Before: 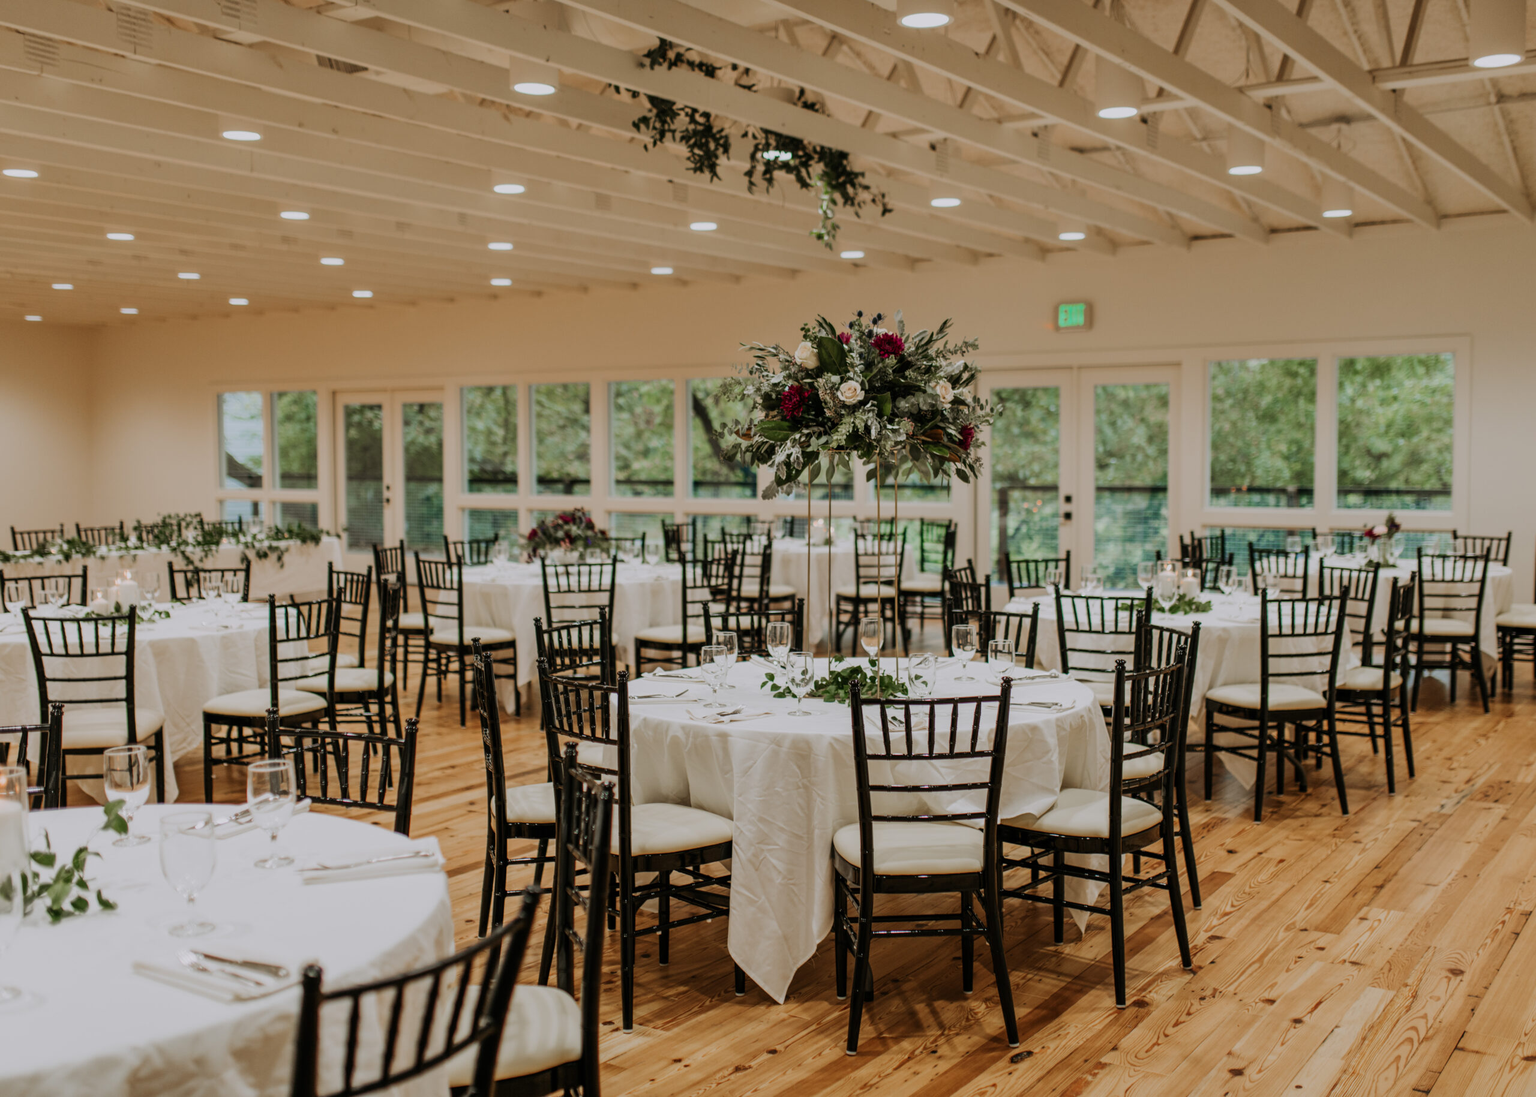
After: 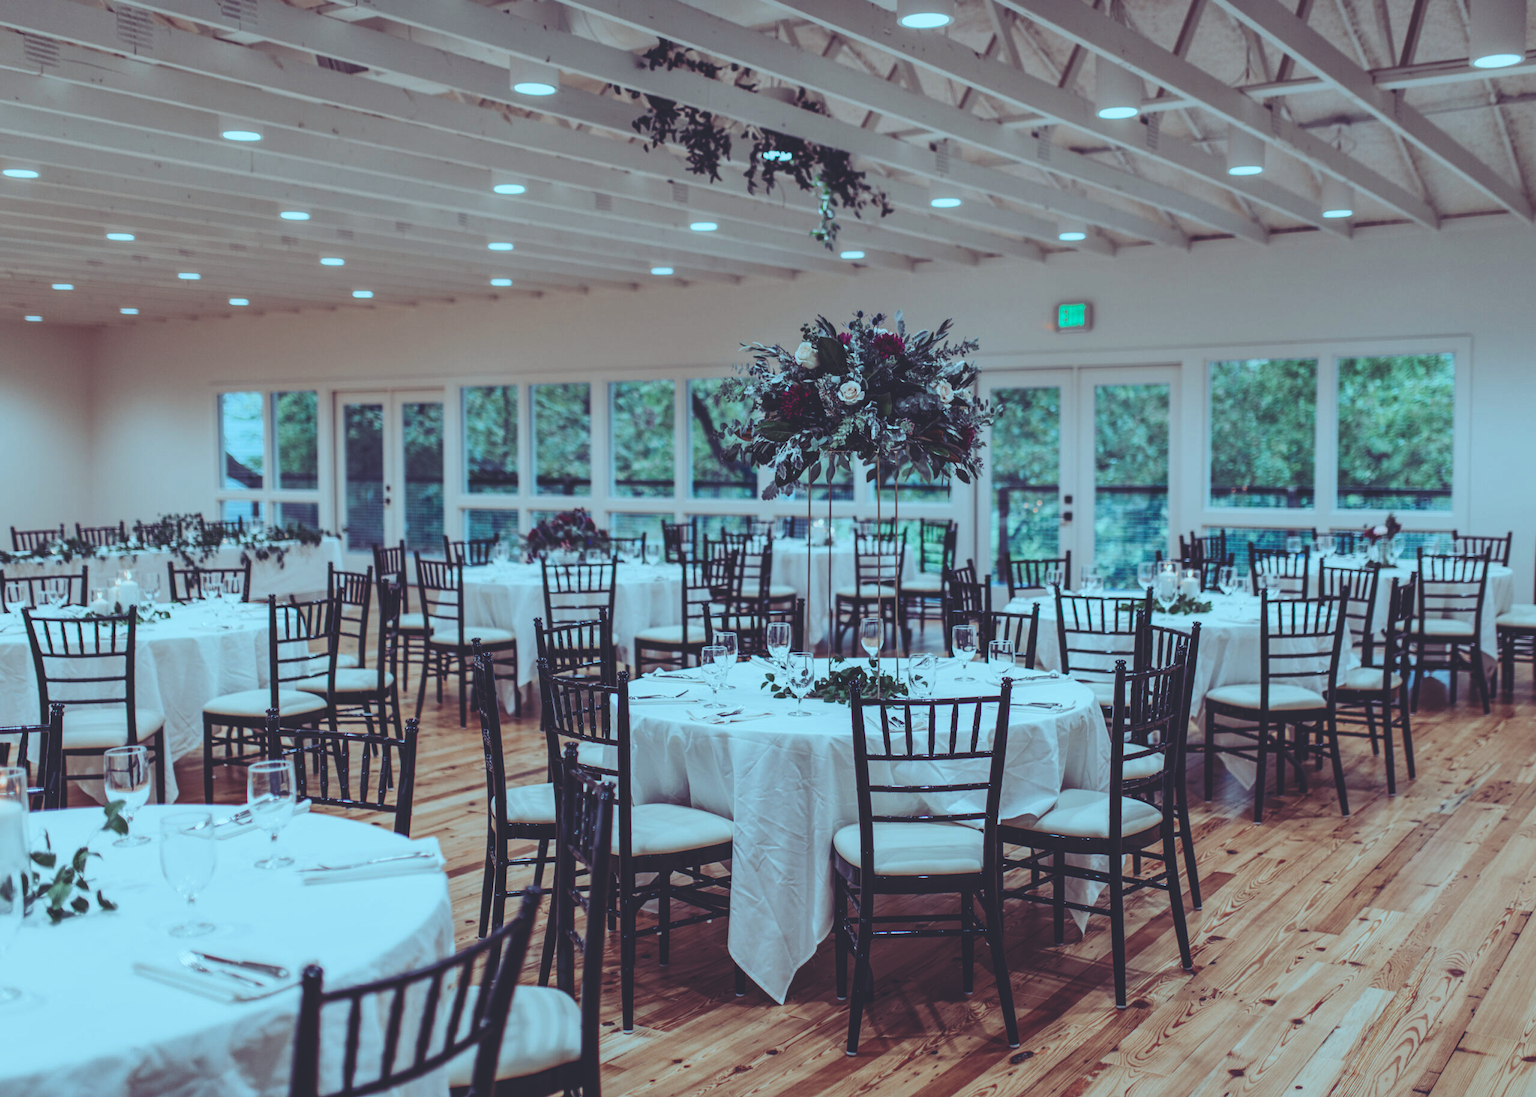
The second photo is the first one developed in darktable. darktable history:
contrast brightness saturation: contrast 0.23, brightness 0.1, saturation 0.29
rgb curve: curves: ch0 [(0, 0.186) (0.314, 0.284) (0.576, 0.466) (0.805, 0.691) (0.936, 0.886)]; ch1 [(0, 0.186) (0.314, 0.284) (0.581, 0.534) (0.771, 0.746) (0.936, 0.958)]; ch2 [(0, 0.216) (0.275, 0.39) (1, 1)], mode RGB, independent channels, compensate middle gray true, preserve colors none
local contrast: highlights 100%, shadows 100%, detail 120%, midtone range 0.2
tone equalizer: on, module defaults
